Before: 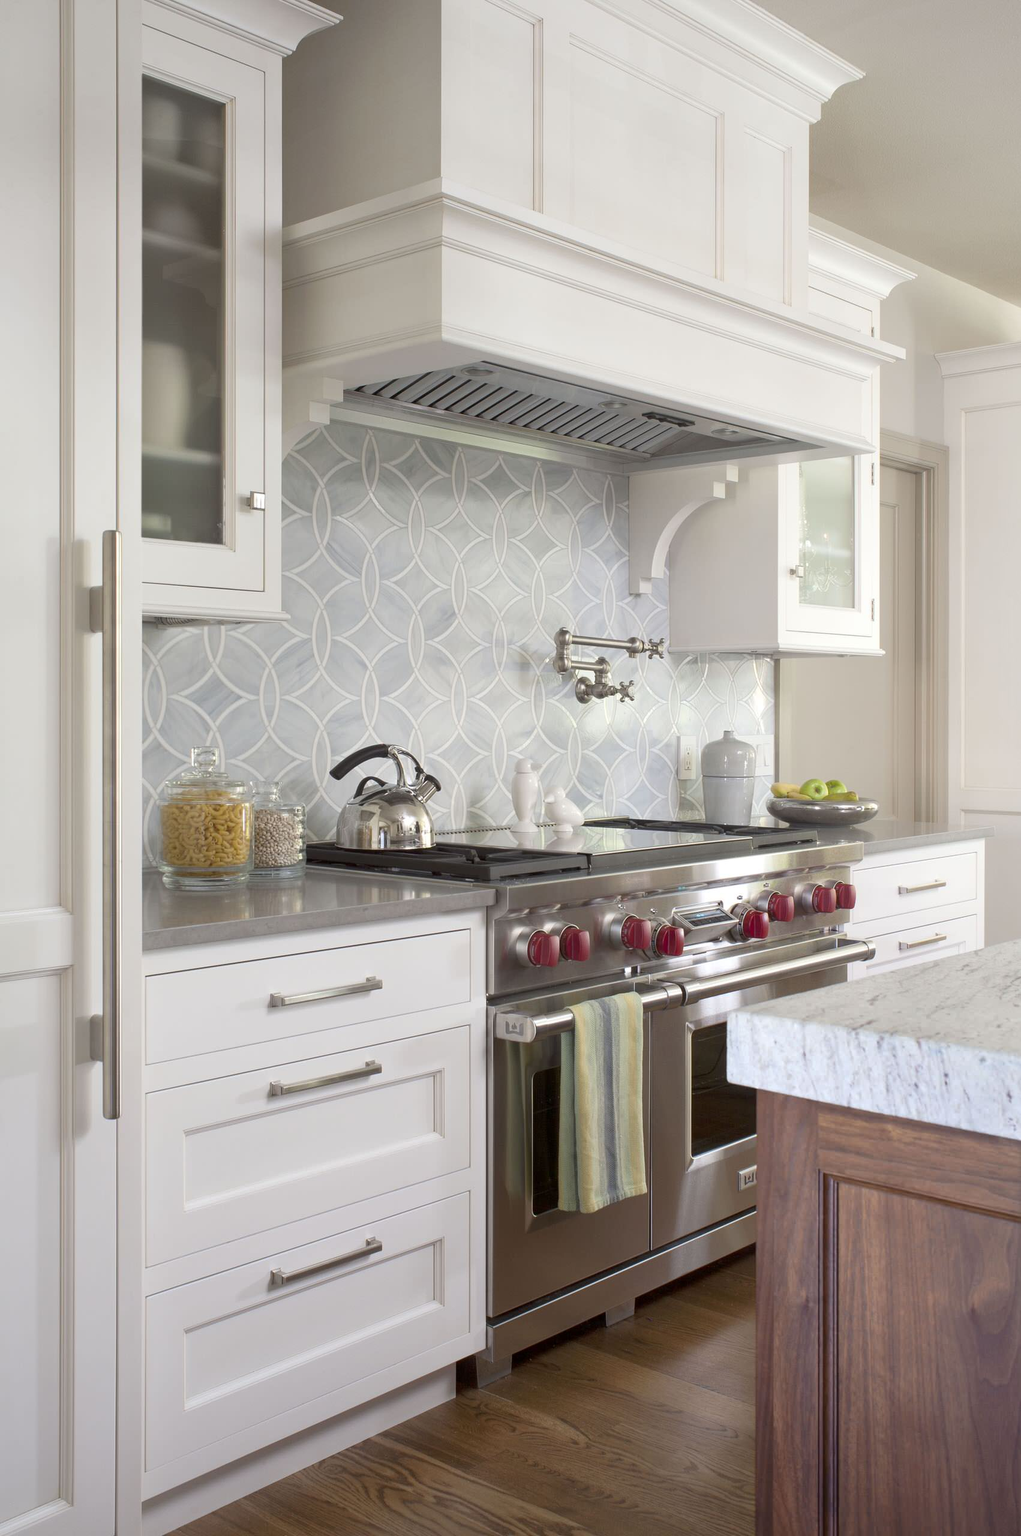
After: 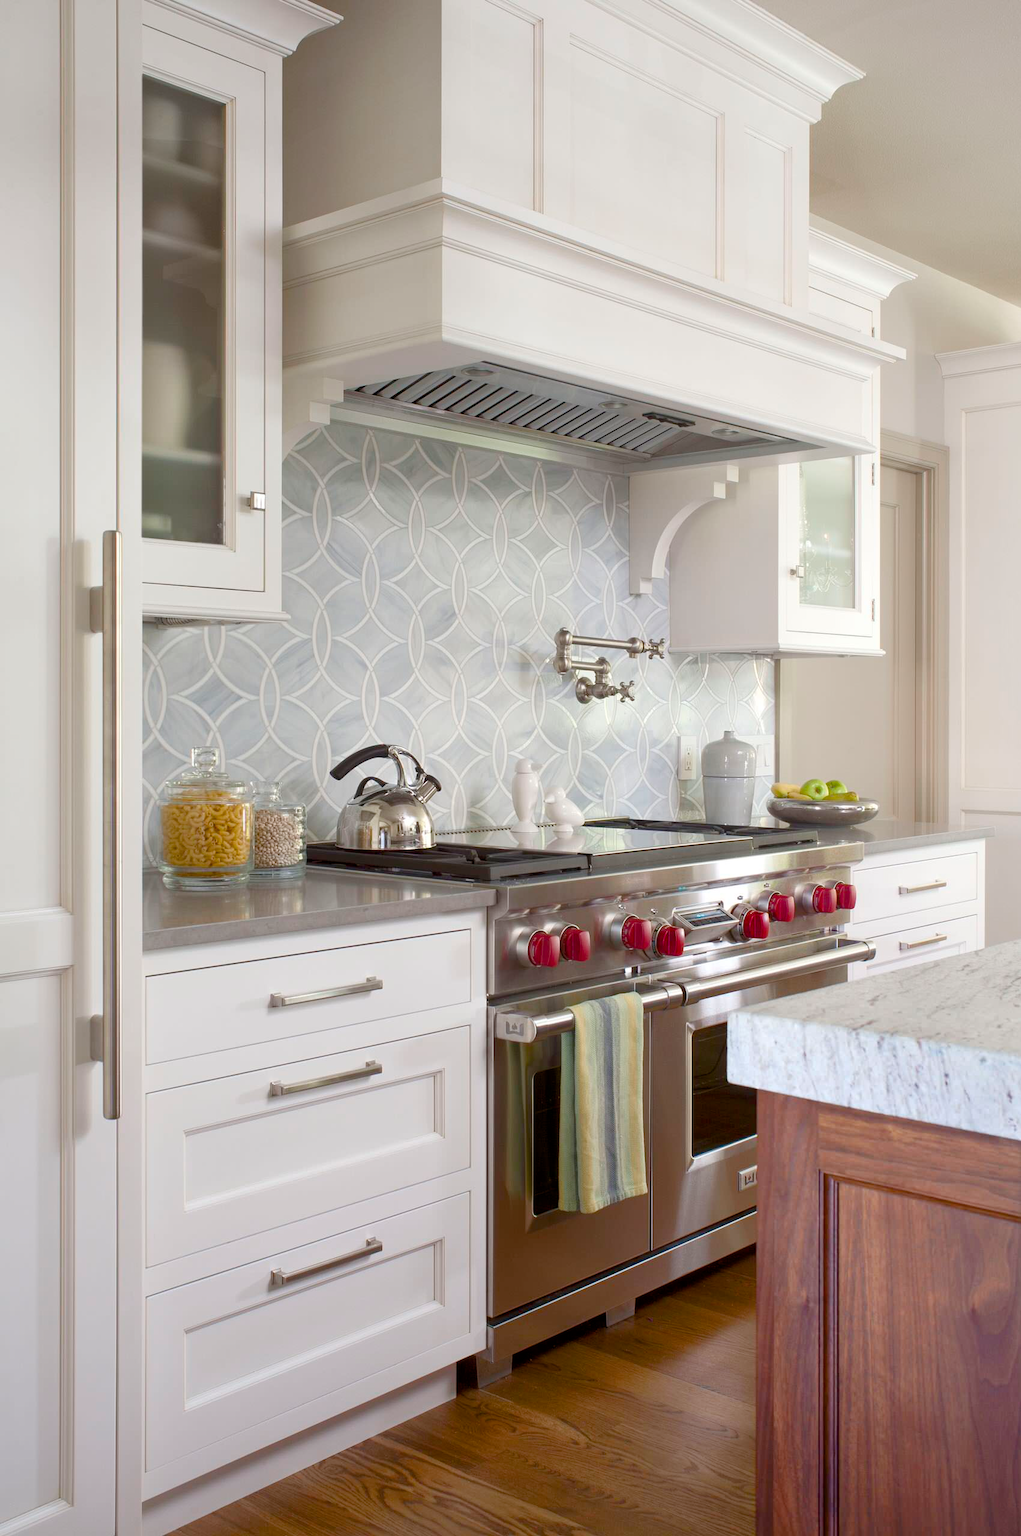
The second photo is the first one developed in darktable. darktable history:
color balance rgb: linear chroma grading › shadows 16.4%, perceptual saturation grading › global saturation 20%, perceptual saturation grading › highlights -25.865%, perceptual saturation grading › shadows 25.201%, global vibrance 10.808%
